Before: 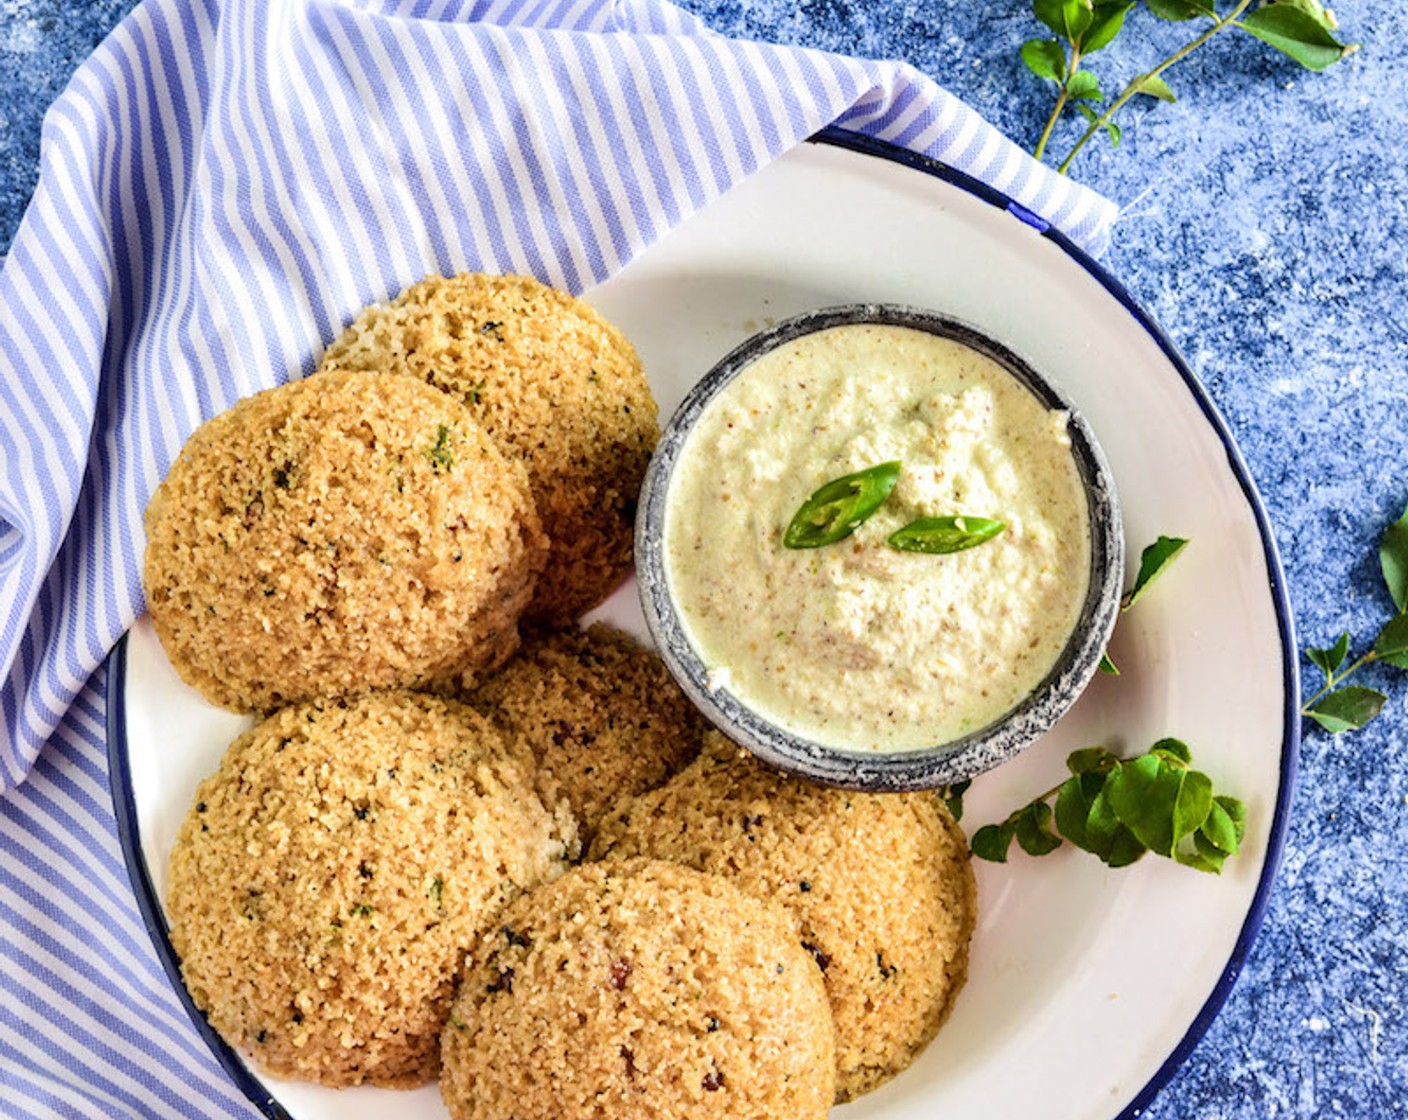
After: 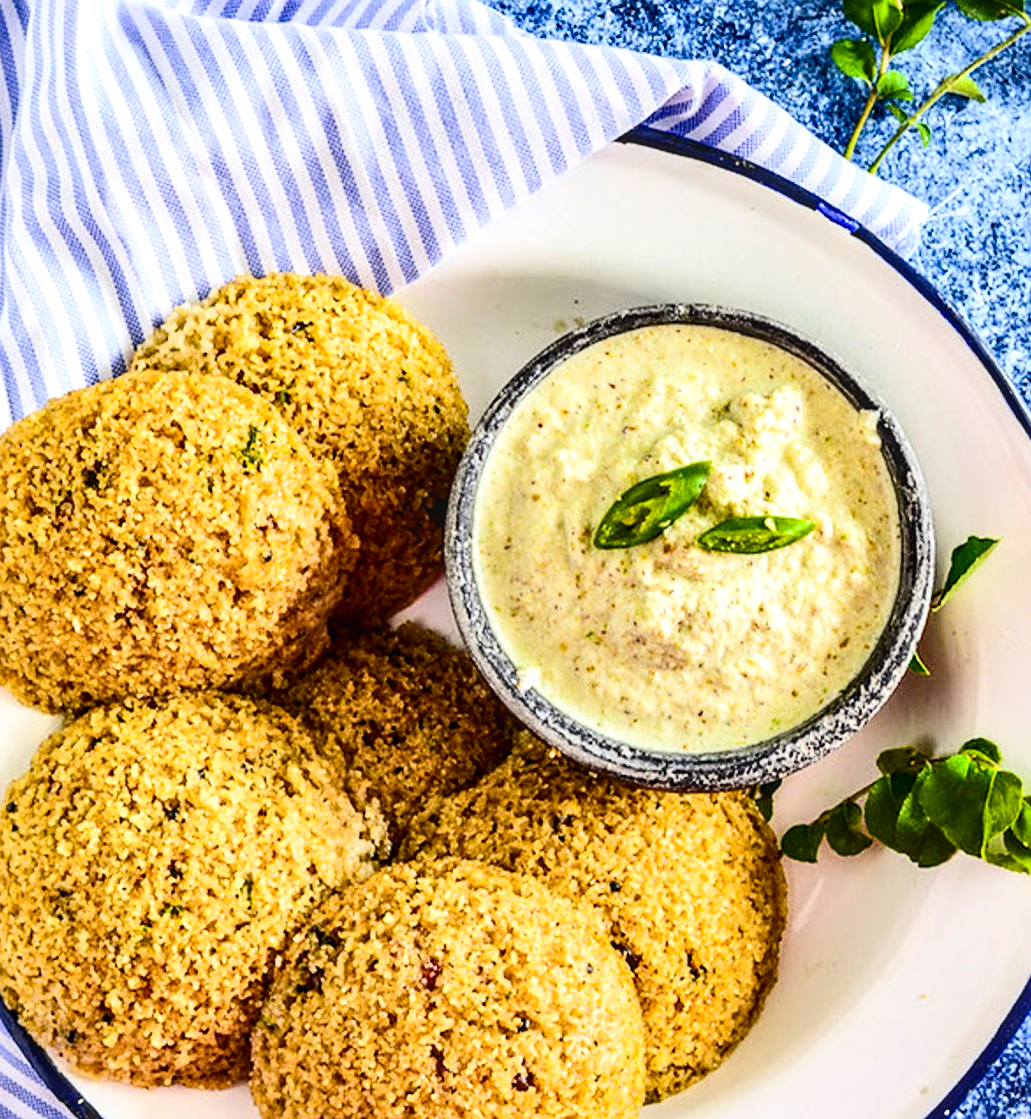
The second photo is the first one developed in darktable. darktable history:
sharpen: on, module defaults
color balance rgb: linear chroma grading › global chroma 14.8%, perceptual saturation grading › global saturation 17.013%
contrast brightness saturation: contrast 0.279
tone equalizer: edges refinement/feathering 500, mask exposure compensation -1.57 EV, preserve details no
crop: left 13.496%, top 0%, right 13.229%
local contrast: on, module defaults
